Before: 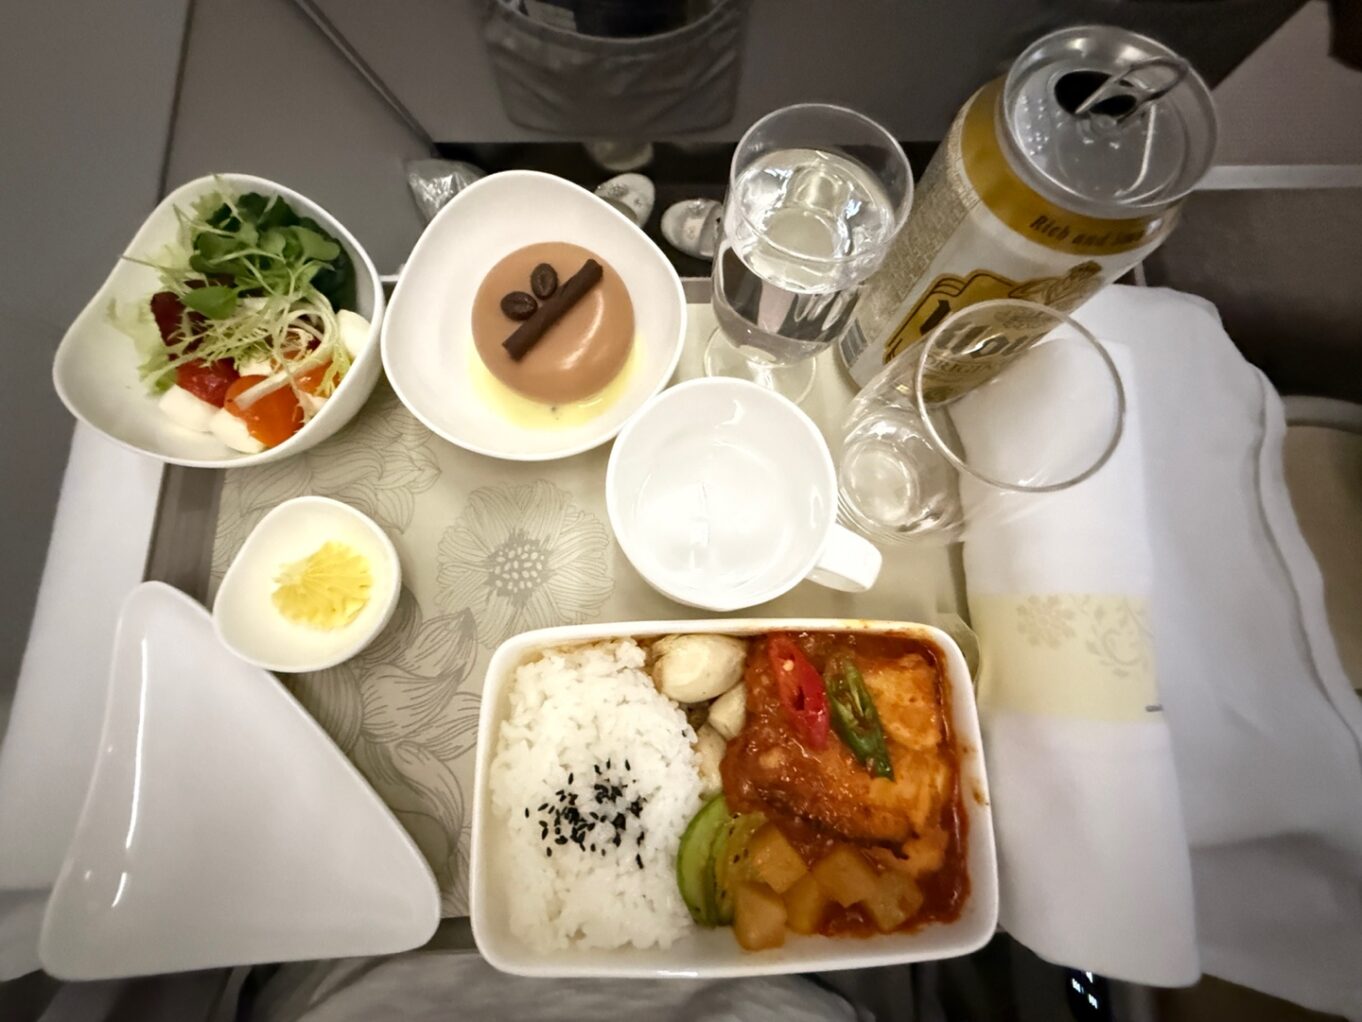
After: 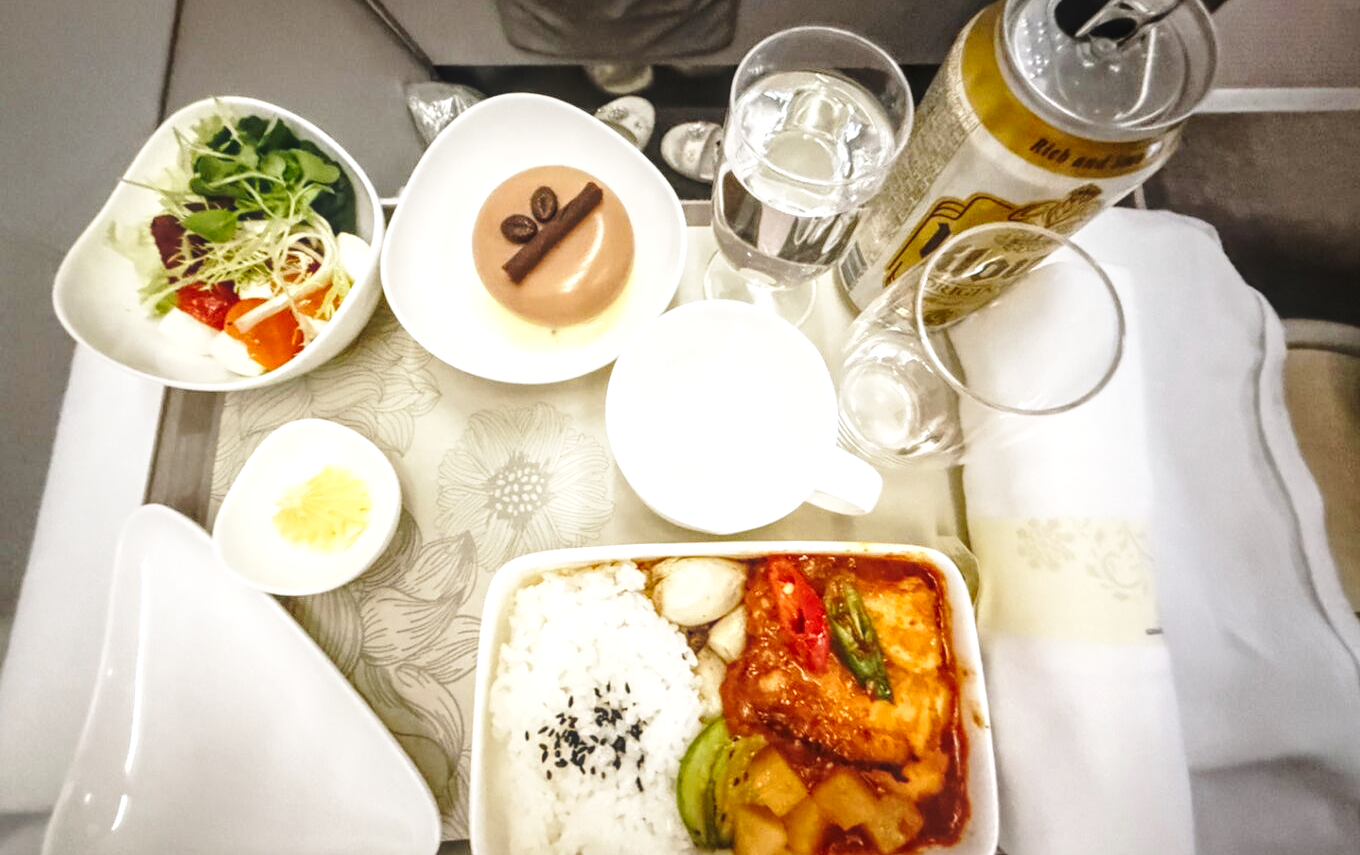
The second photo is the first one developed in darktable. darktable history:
local contrast: highlights 74%, shadows 55%, detail 176%, midtone range 0.207
base curve: curves: ch0 [(0, 0) (0.028, 0.03) (0.121, 0.232) (0.46, 0.748) (0.859, 0.968) (1, 1)], preserve colors none
crop: top 7.625%, bottom 8.027%
